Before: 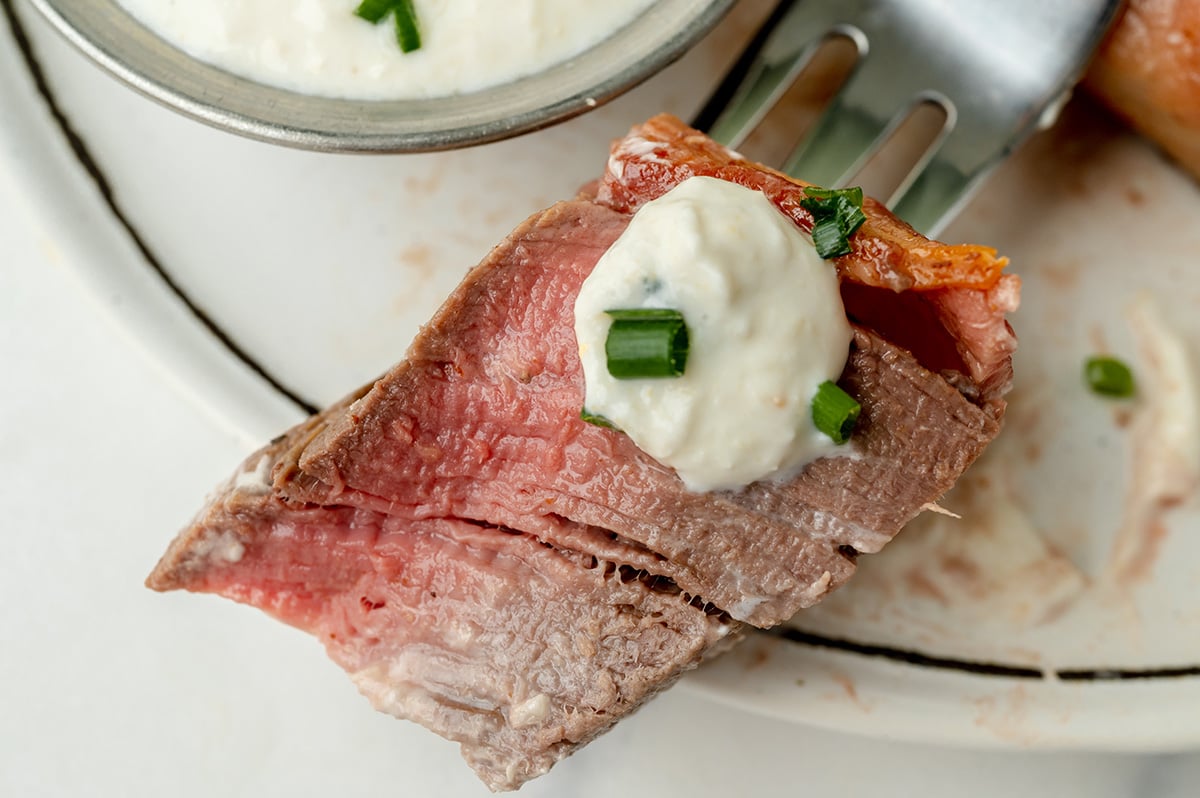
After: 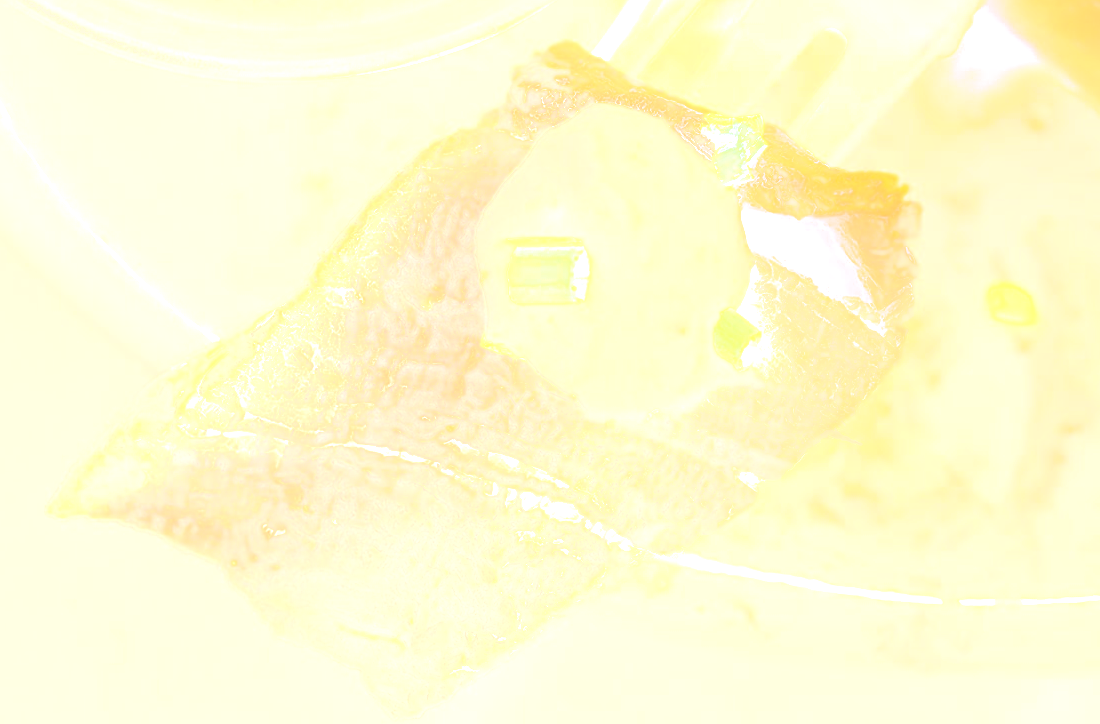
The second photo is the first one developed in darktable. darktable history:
bloom: size 85%, threshold 5%, strength 85%
white balance: red 1.123, blue 0.83
sharpen: on, module defaults
crop and rotate: left 8.262%, top 9.226%
shadows and highlights: shadows 10, white point adjustment 1, highlights -40
color balance rgb: perceptual saturation grading › global saturation 20%, perceptual saturation grading › highlights 2.68%, perceptual saturation grading › shadows 50%
exposure: black level correction 0.005, exposure 0.014 EV, compensate highlight preservation false
color calibration: illuminant as shot in camera, x 0.366, y 0.378, temperature 4425.7 K, saturation algorithm version 1 (2020)
